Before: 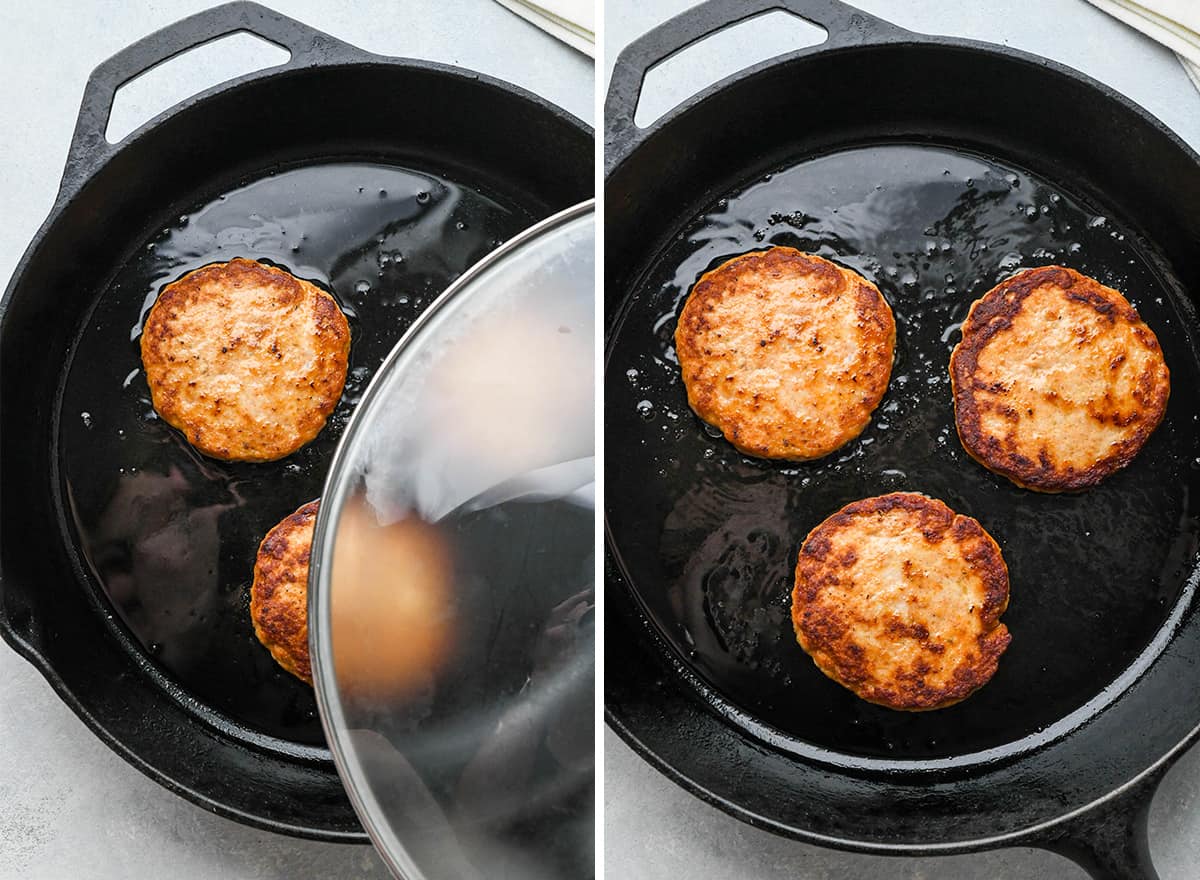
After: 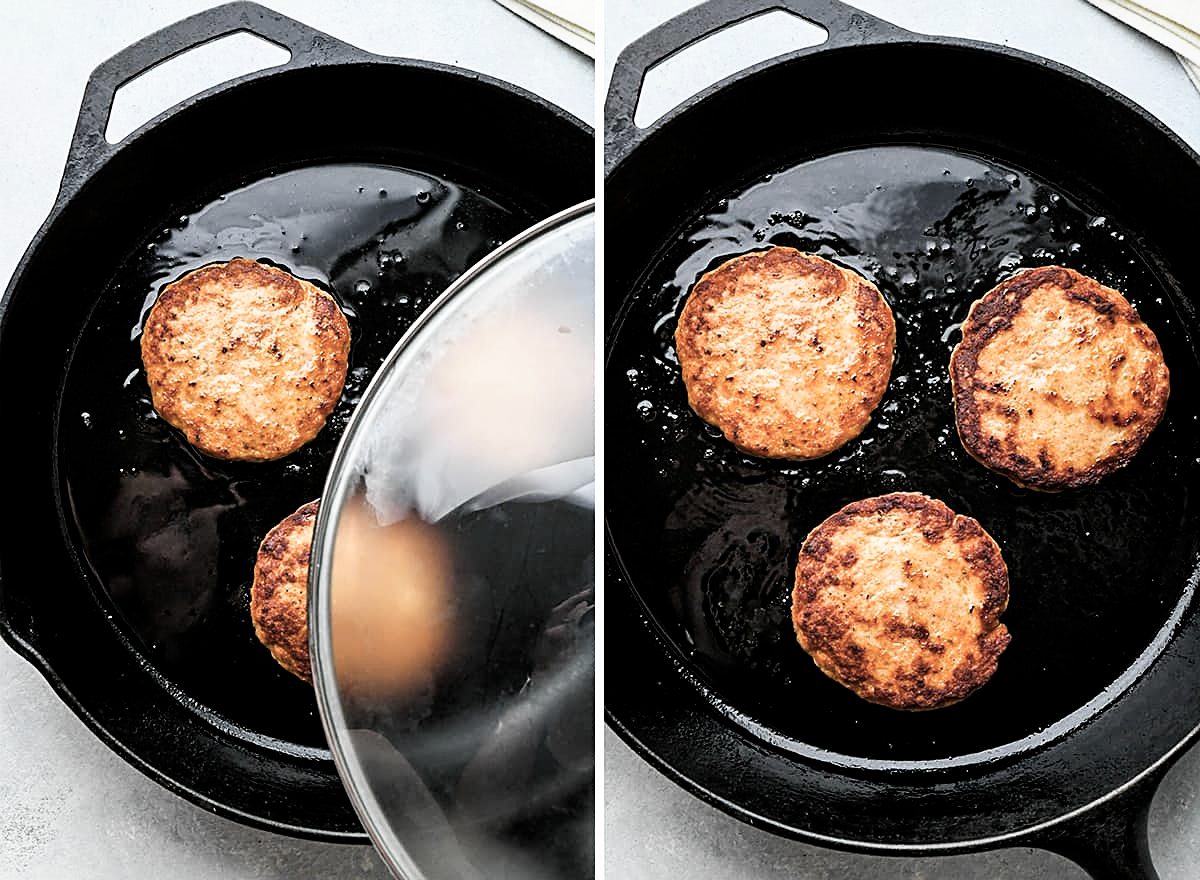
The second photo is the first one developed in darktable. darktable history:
sharpen: on, module defaults
filmic rgb: black relative exposure -8.67 EV, white relative exposure 2.65 EV, target black luminance 0%, target white luminance 99.971%, hardness 6.26, latitude 74.33%, contrast 1.323, highlights saturation mix -5.51%, color science v4 (2020)
